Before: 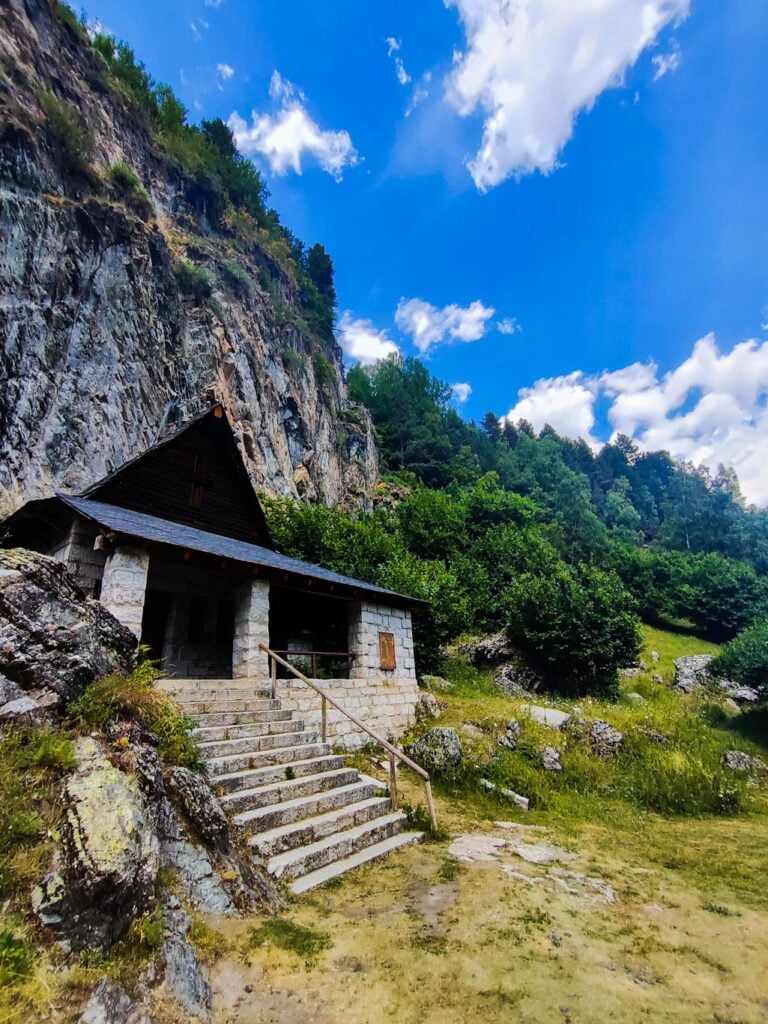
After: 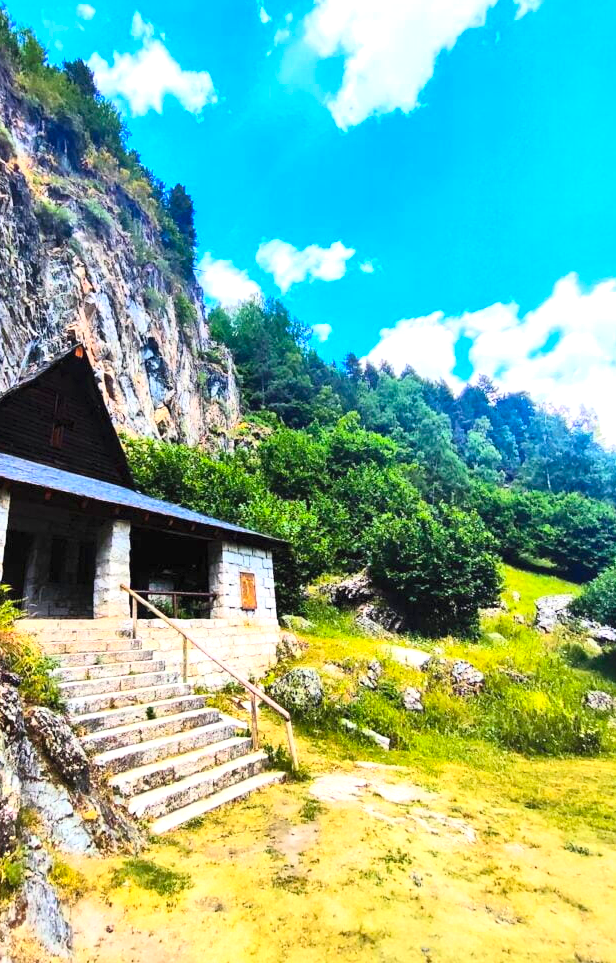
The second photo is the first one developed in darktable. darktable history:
exposure: black level correction 0, exposure 1 EV, compensate exposure bias true, compensate highlight preservation false
shadows and highlights: shadows 2.36, highlights -16.23, soften with gaussian
crop and rotate: left 18.121%, top 5.922%, right 1.666%
contrast brightness saturation: contrast 0.238, brightness 0.248, saturation 0.381
